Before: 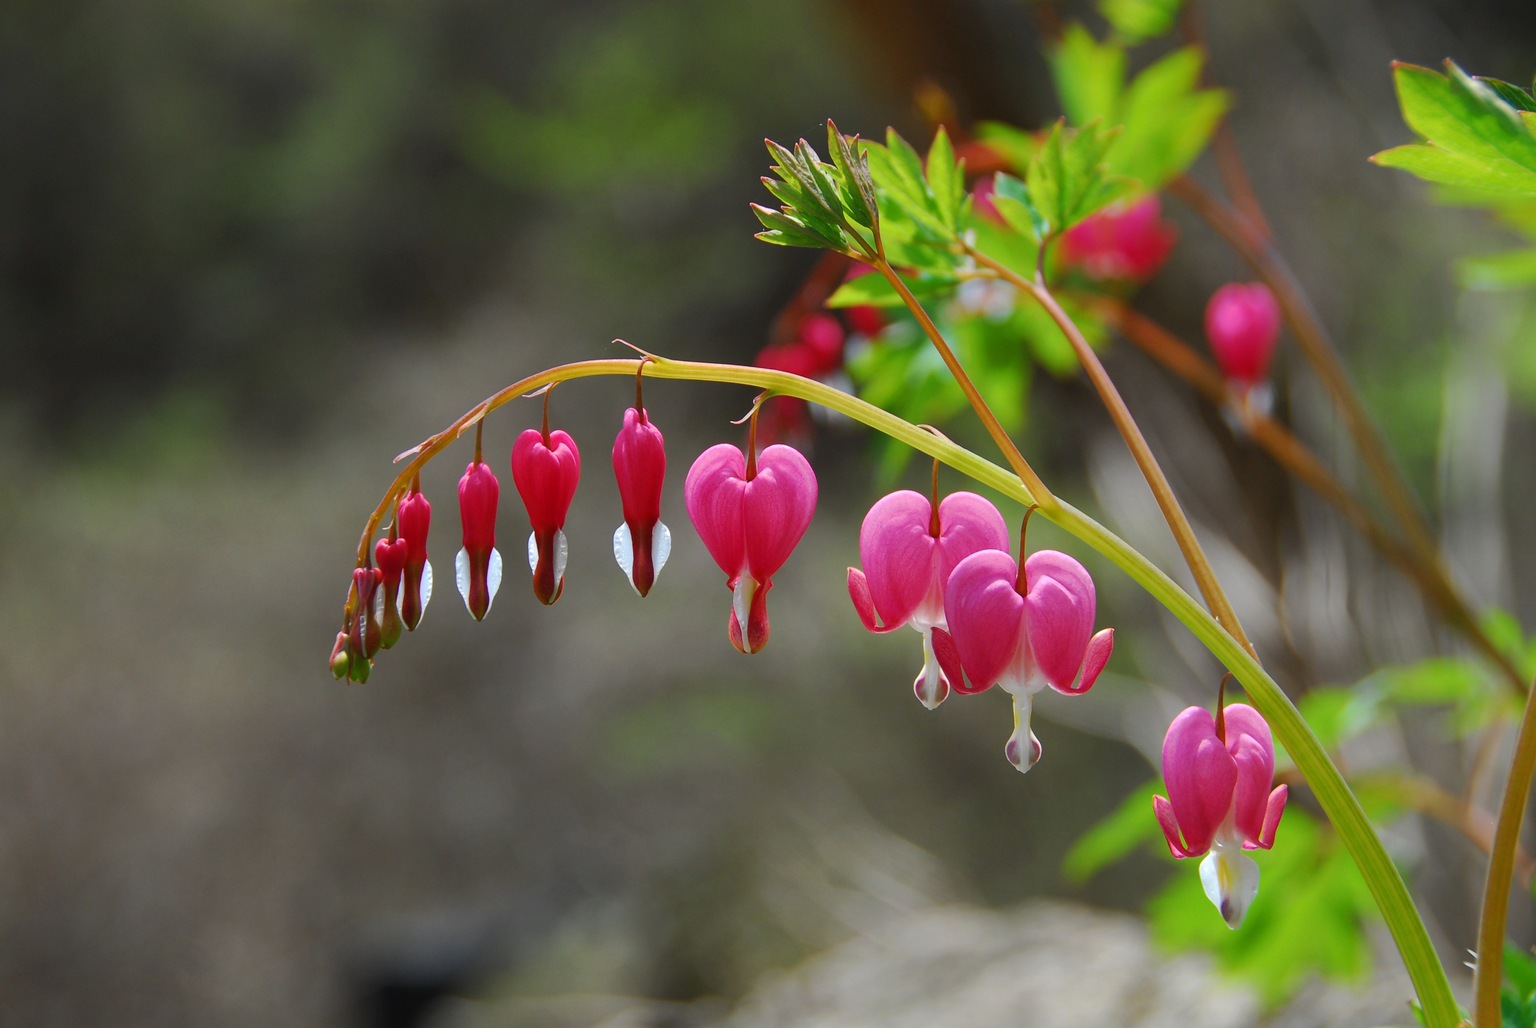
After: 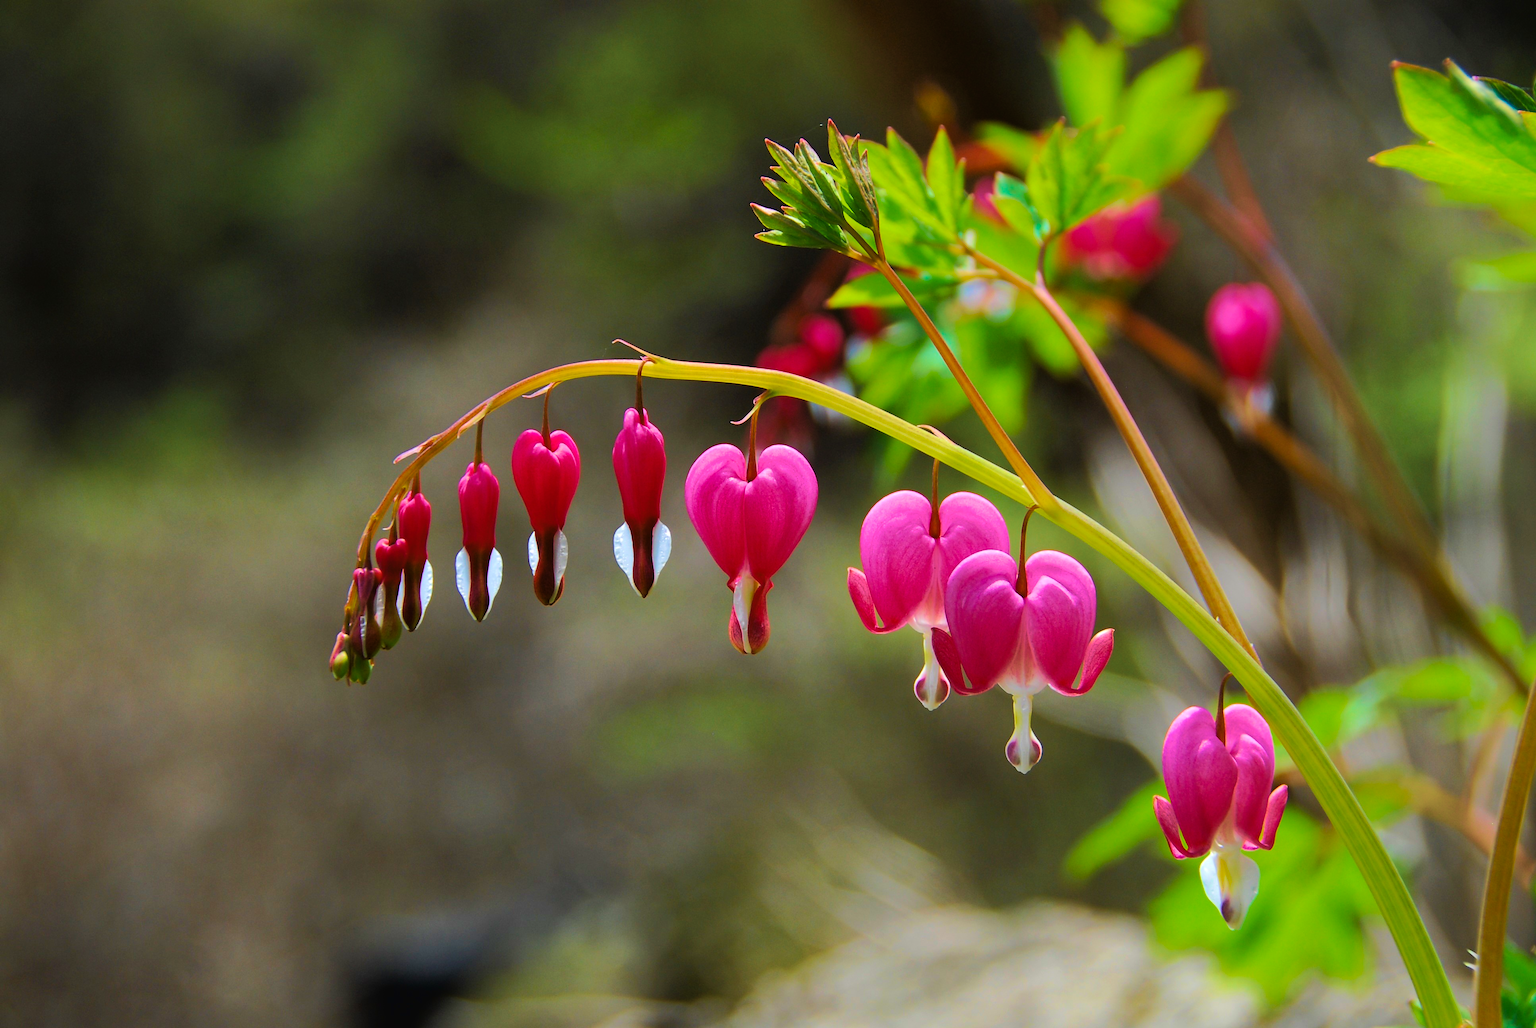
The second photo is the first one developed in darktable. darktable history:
tone curve: curves: ch0 [(0, 0.019) (0.11, 0.036) (0.259, 0.214) (0.378, 0.365) (0.499, 0.529) (1, 1)], color space Lab, linked channels, preserve colors none
velvia: strength 75%
color balance rgb: perceptual saturation grading › global saturation 10%, global vibrance 20%
